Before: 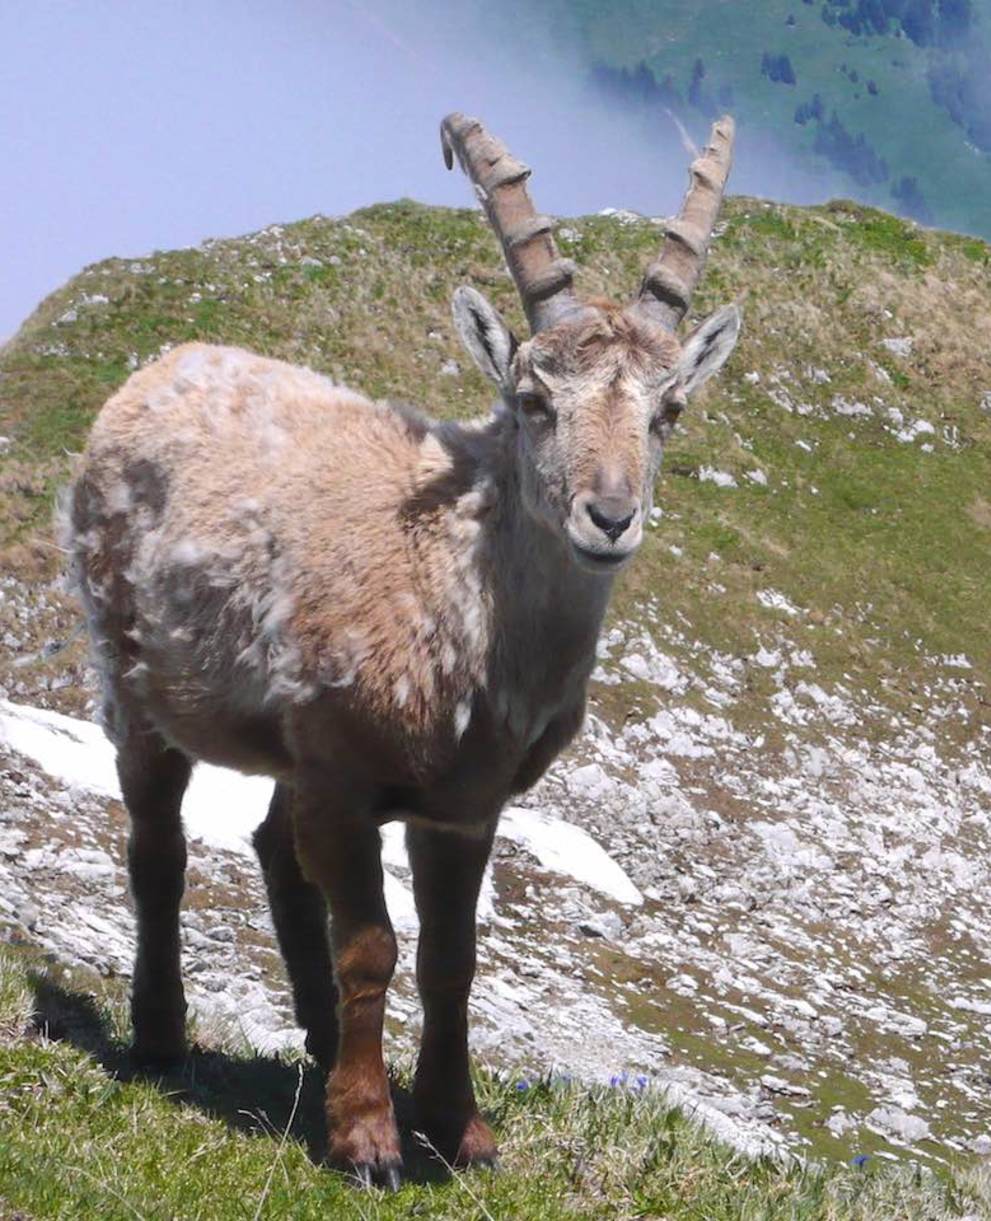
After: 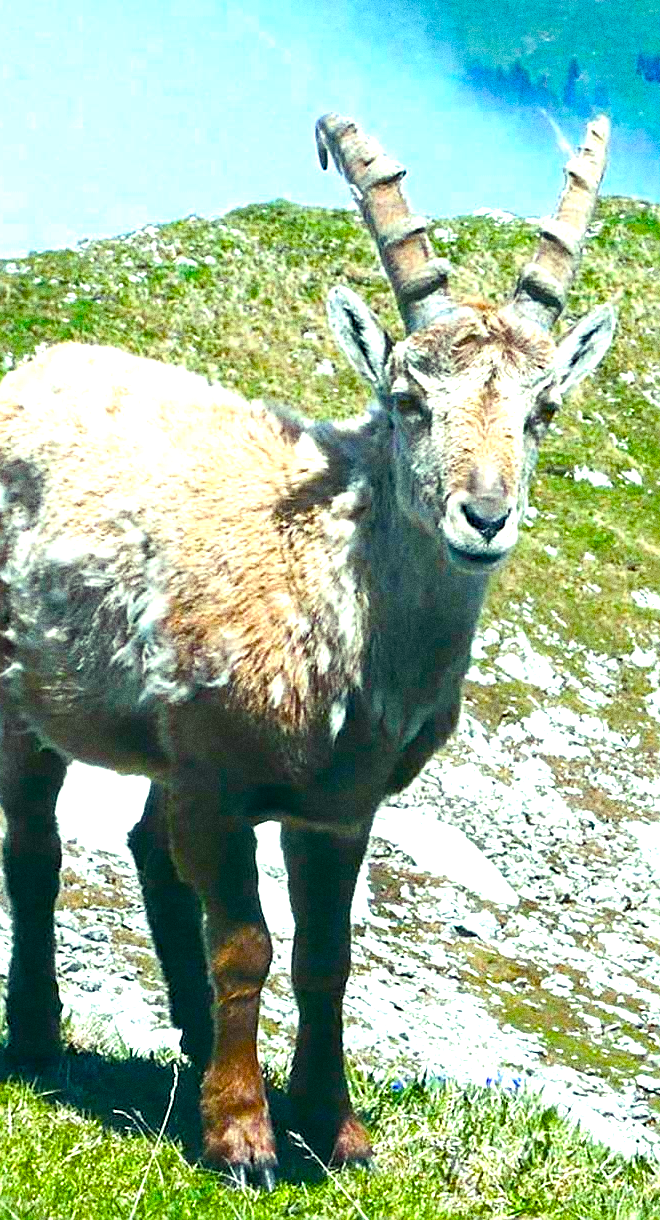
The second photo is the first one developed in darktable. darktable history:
grain: coarseness 0.09 ISO, strength 40%
exposure: black level correction 0, exposure 0.877 EV, compensate exposure bias true, compensate highlight preservation false
sharpen: on, module defaults
crop and rotate: left 12.673%, right 20.66%
color balance rgb: shadows lift › luminance -7.7%, shadows lift › chroma 2.13%, shadows lift › hue 165.27°, power › luminance -7.77%, power › chroma 1.1%, power › hue 215.88°, highlights gain › luminance 15.15%, highlights gain › chroma 7%, highlights gain › hue 125.57°, global offset › luminance -0.33%, global offset › chroma 0.11%, global offset › hue 165.27°, perceptual saturation grading › global saturation 24.42%, perceptual saturation grading › highlights -24.42%, perceptual saturation grading › mid-tones 24.42%, perceptual saturation grading › shadows 40%, perceptual brilliance grading › global brilliance -5%, perceptual brilliance grading › highlights 24.42%, perceptual brilliance grading › mid-tones 7%, perceptual brilliance grading › shadows -5%
lowpass: radius 0.1, contrast 0.85, saturation 1.1, unbound 0
haze removal: strength 0.25, distance 0.25, compatibility mode true, adaptive false
